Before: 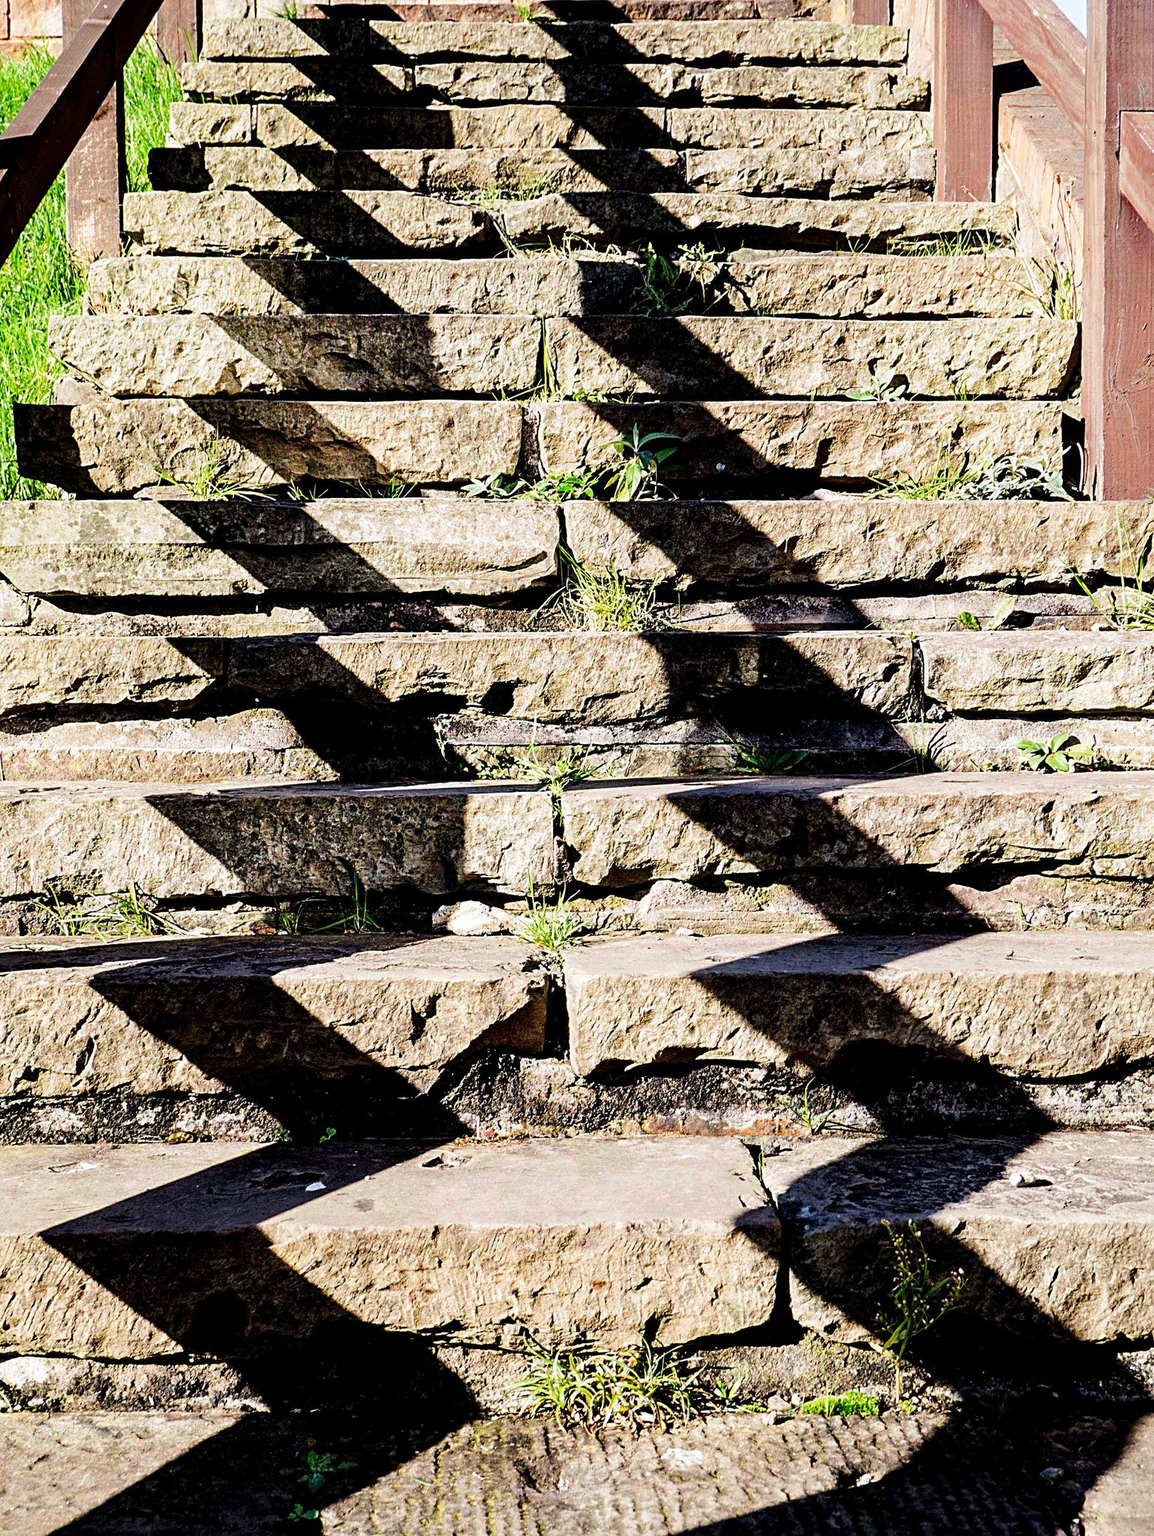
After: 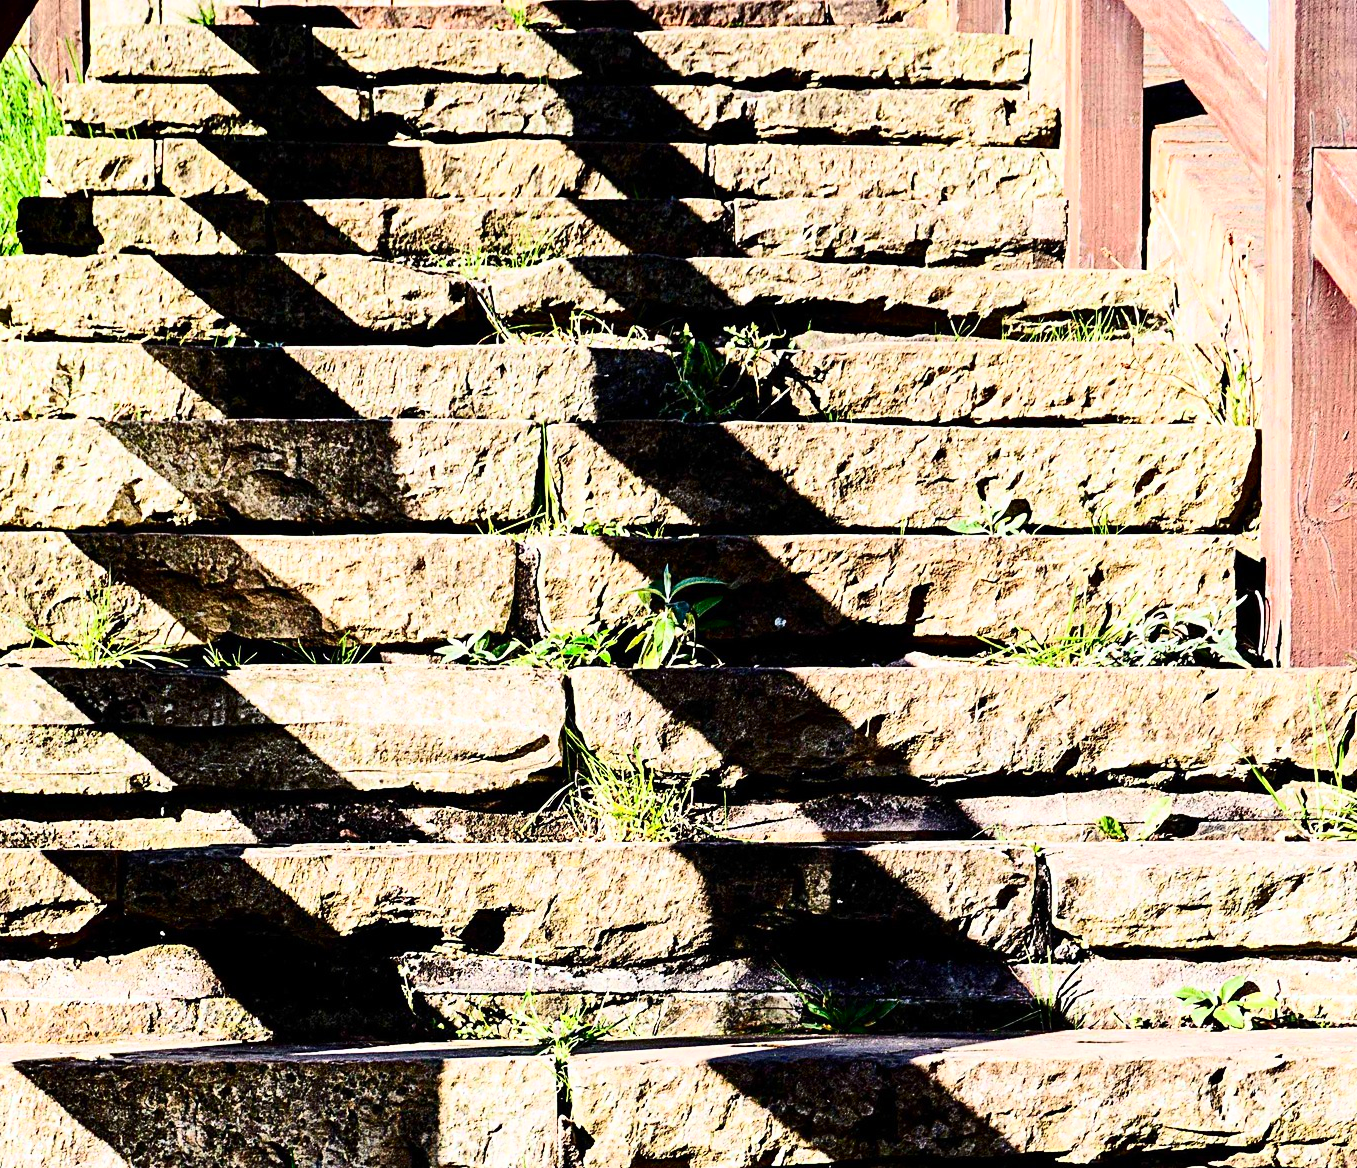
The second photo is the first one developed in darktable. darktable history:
crop and rotate: left 11.741%, bottom 42.922%
contrast brightness saturation: contrast 0.401, brightness 0.107, saturation 0.21
